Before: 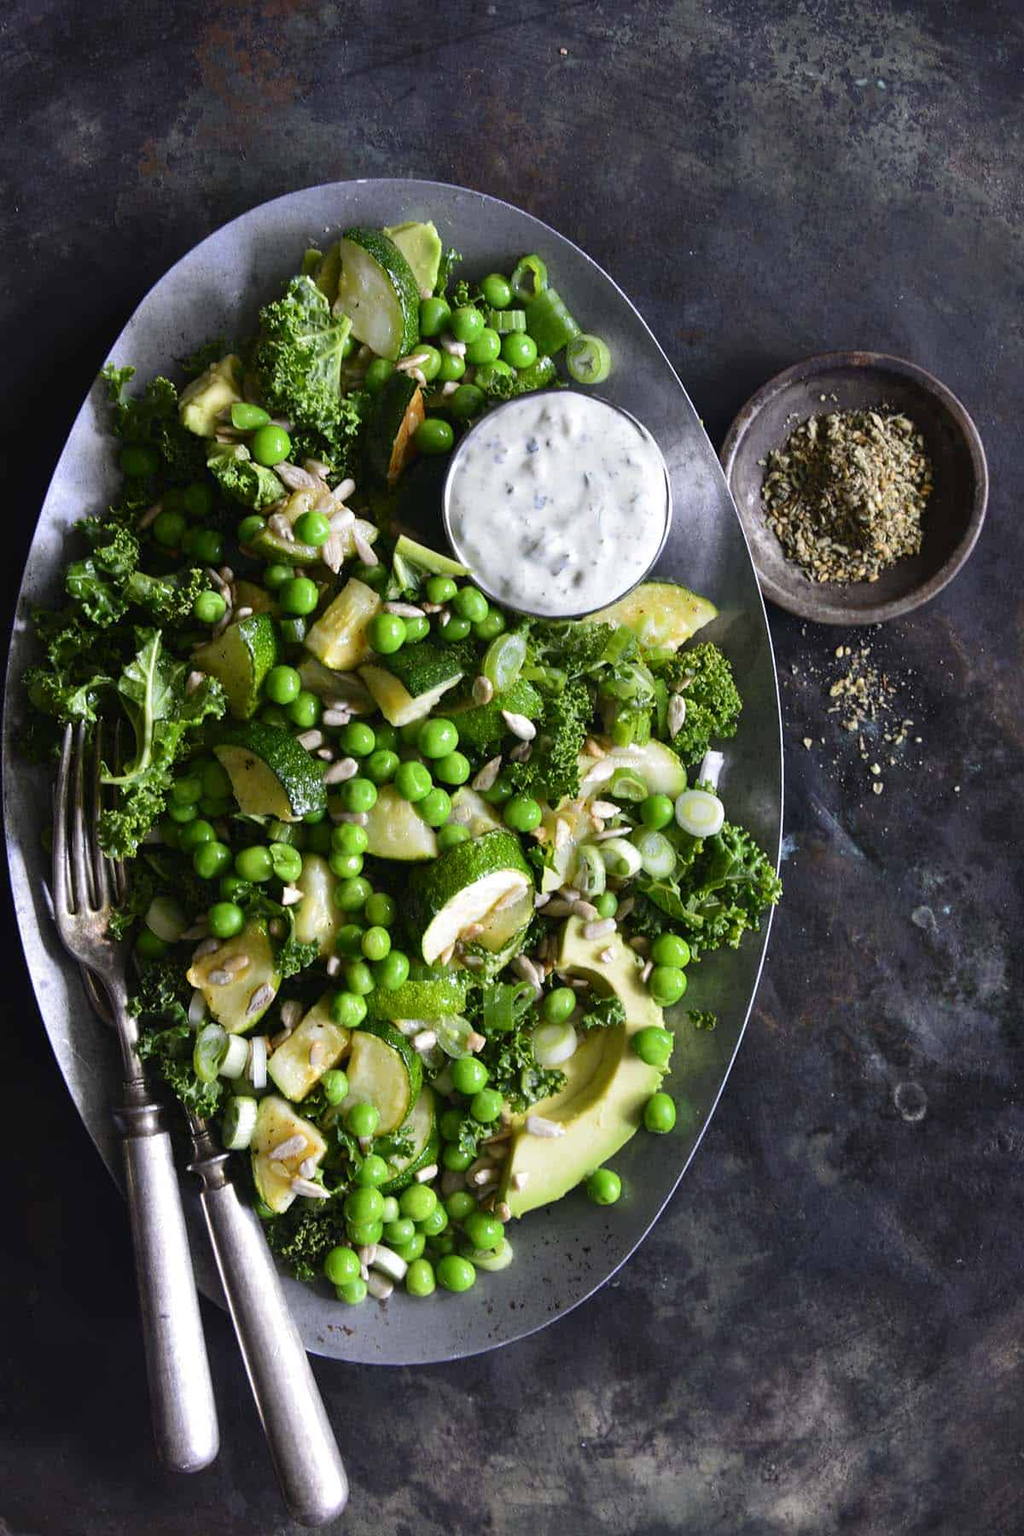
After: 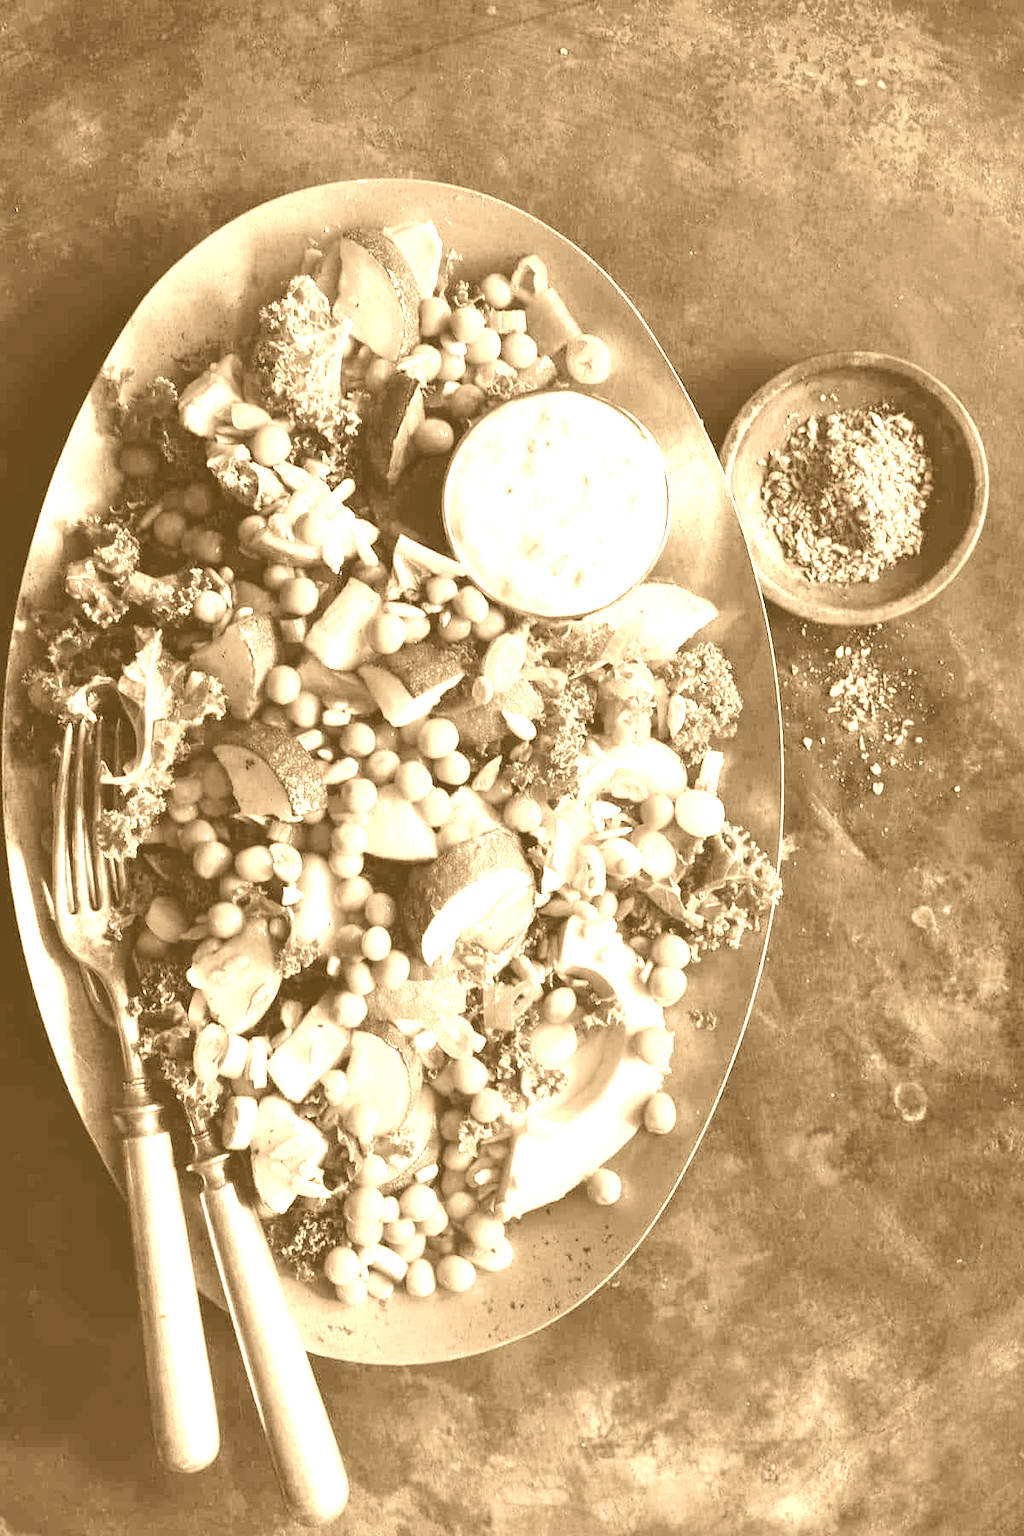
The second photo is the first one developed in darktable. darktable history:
colorize: hue 28.8°, source mix 100%
contrast brightness saturation: contrast 0.1, brightness 0.3, saturation 0.14
